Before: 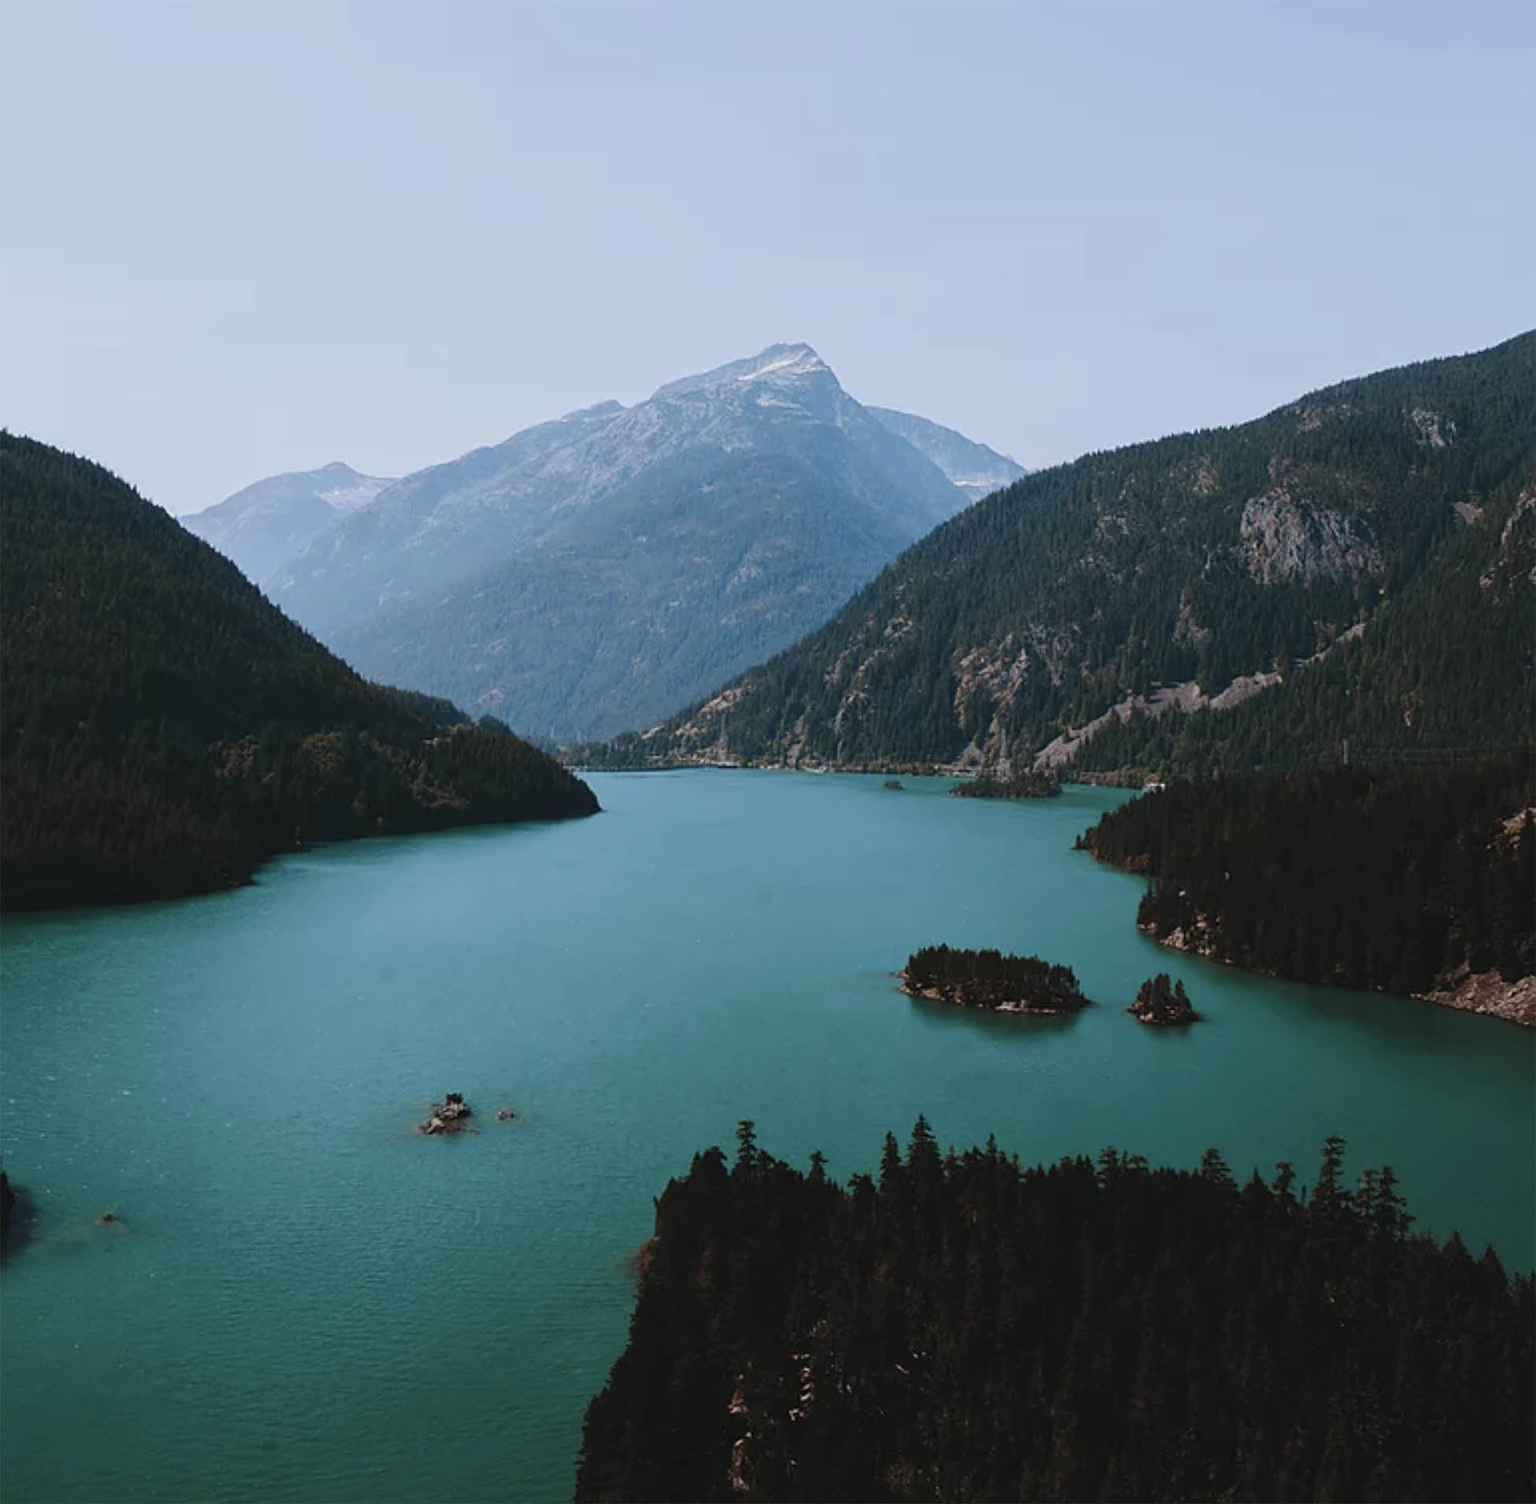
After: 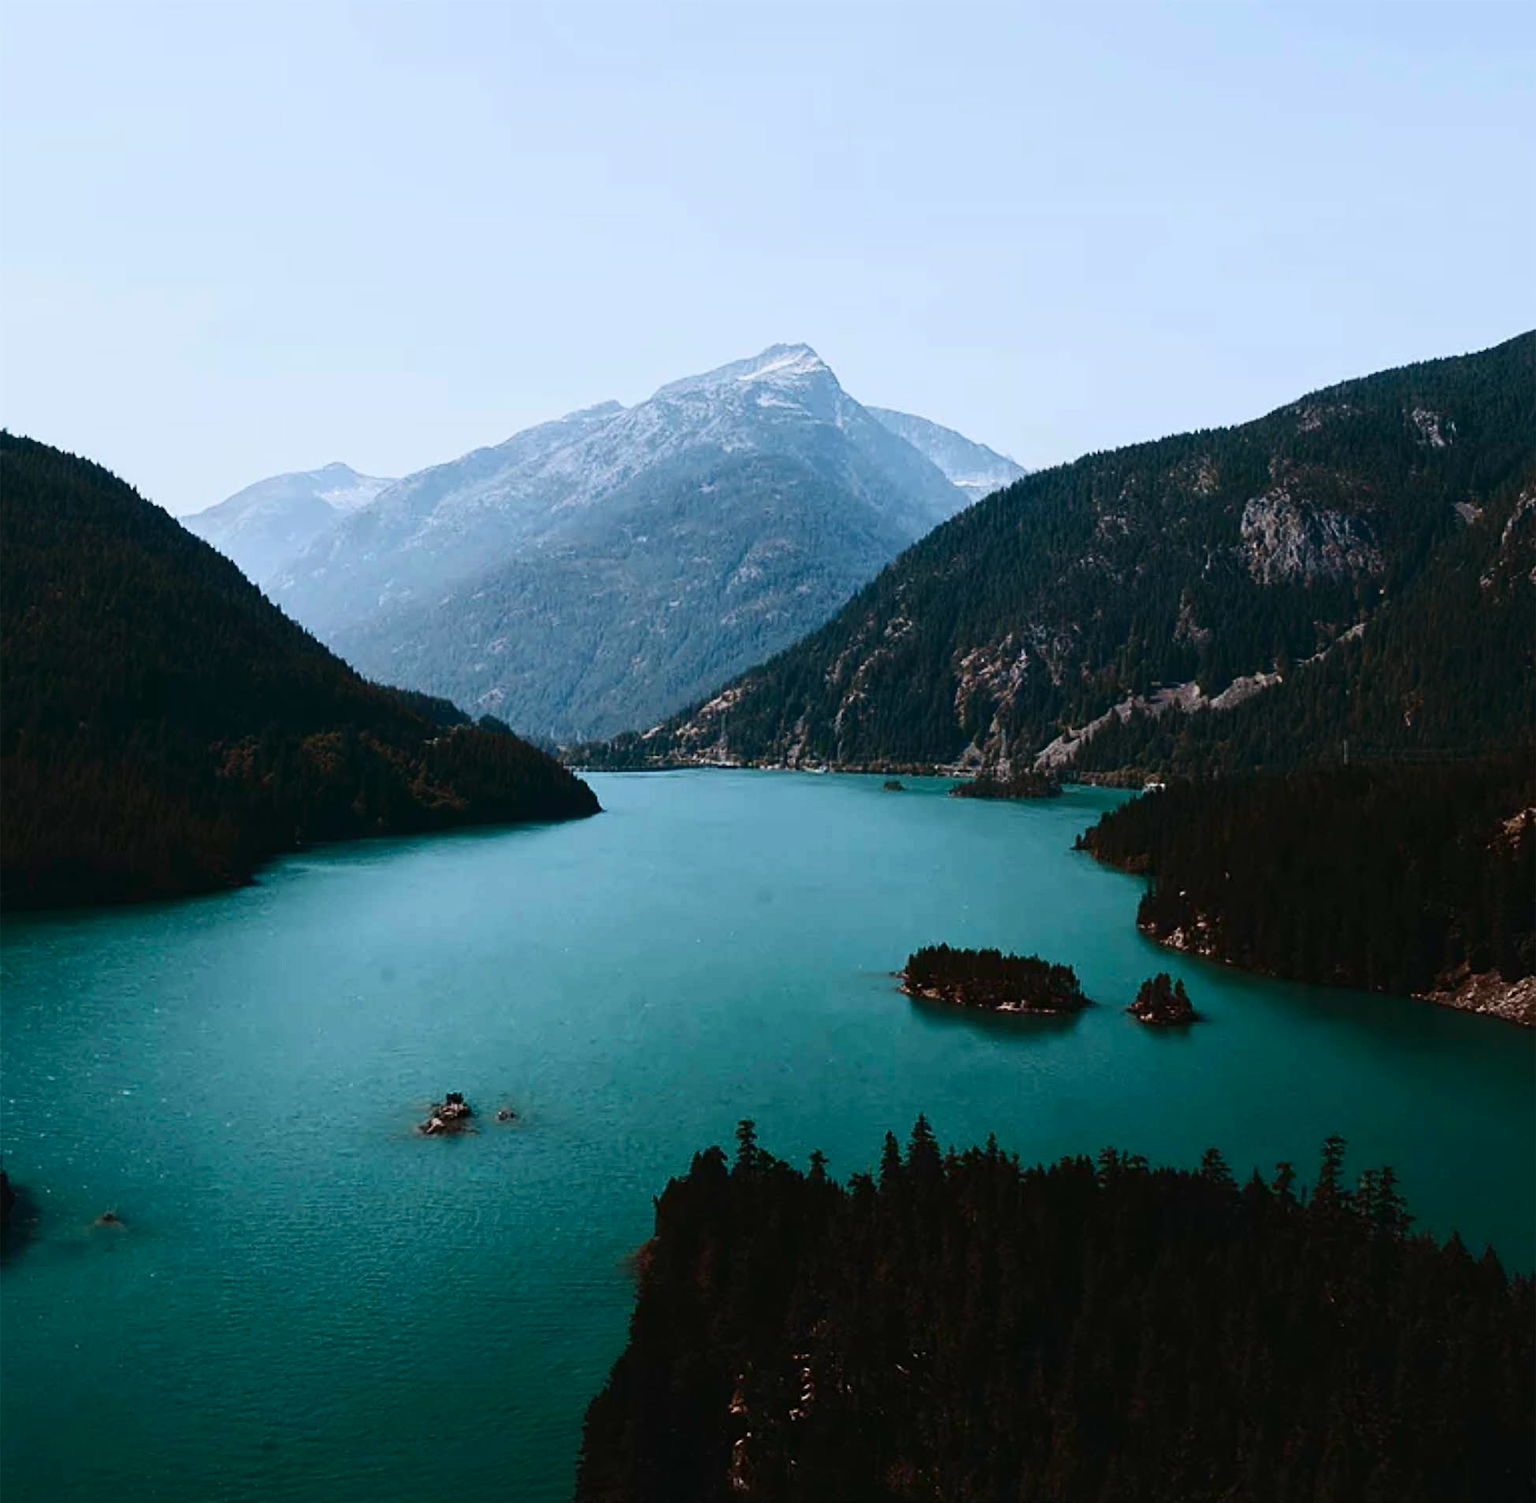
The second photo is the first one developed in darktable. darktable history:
contrast brightness saturation: contrast 0.294
